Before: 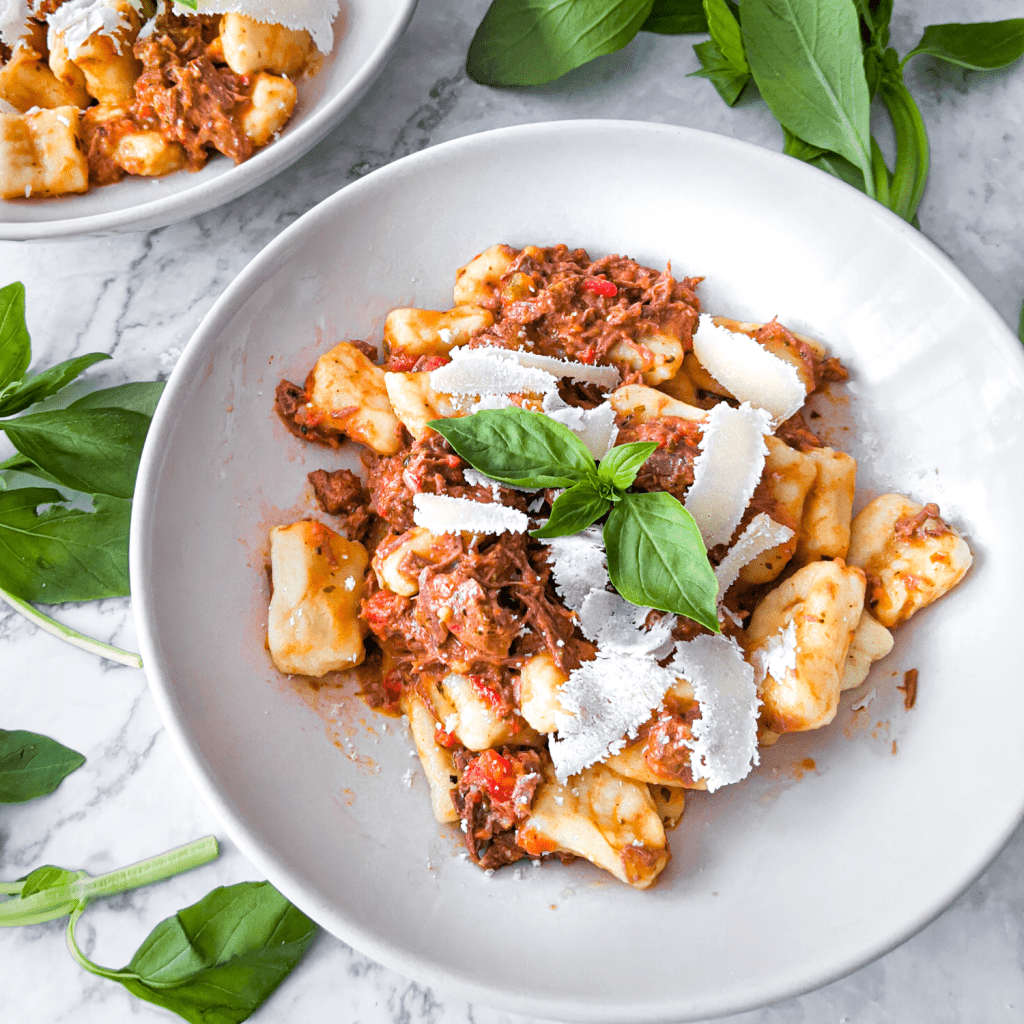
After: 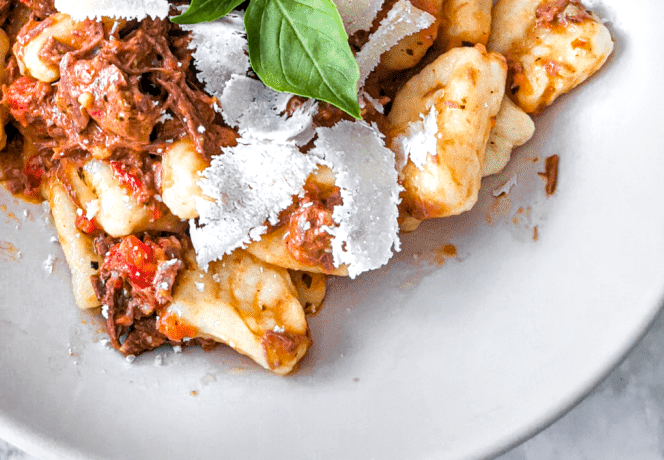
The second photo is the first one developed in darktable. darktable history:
local contrast: on, module defaults
crop and rotate: left 35.064%, top 50.2%, bottom 4.83%
